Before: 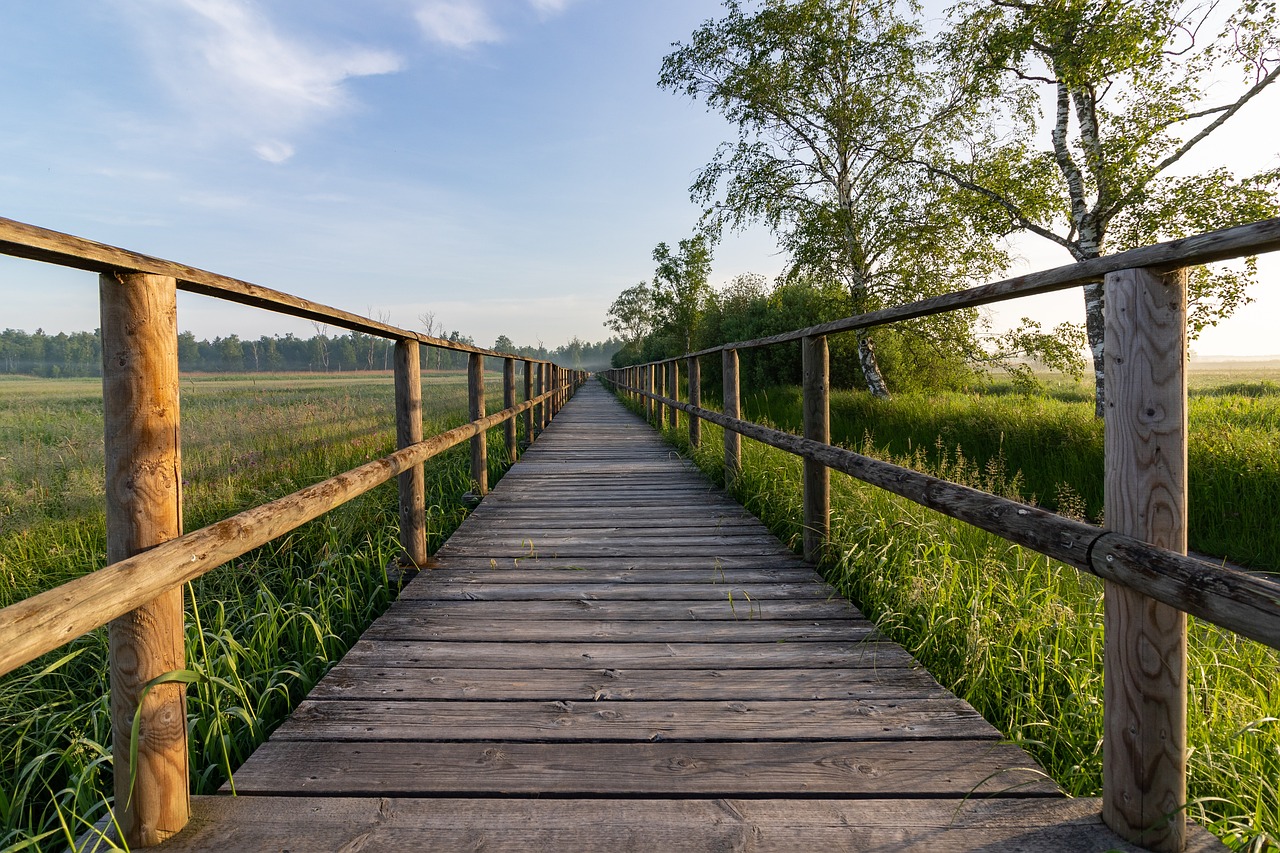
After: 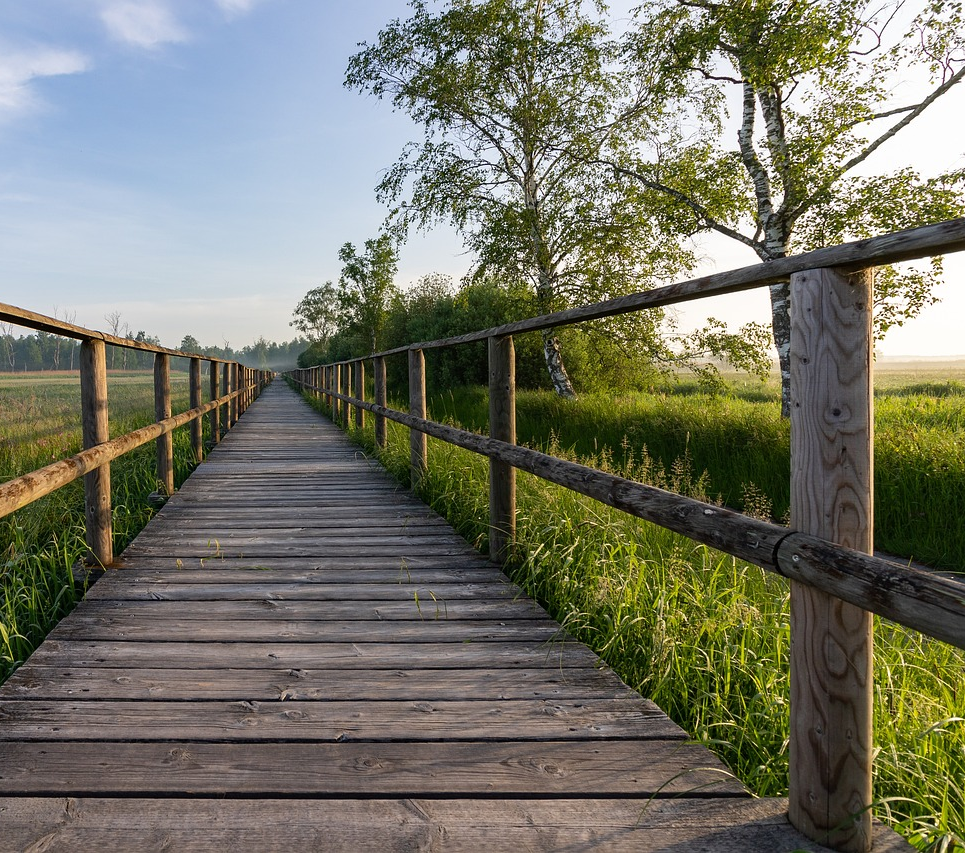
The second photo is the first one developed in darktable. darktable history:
crop and rotate: left 24.546%
